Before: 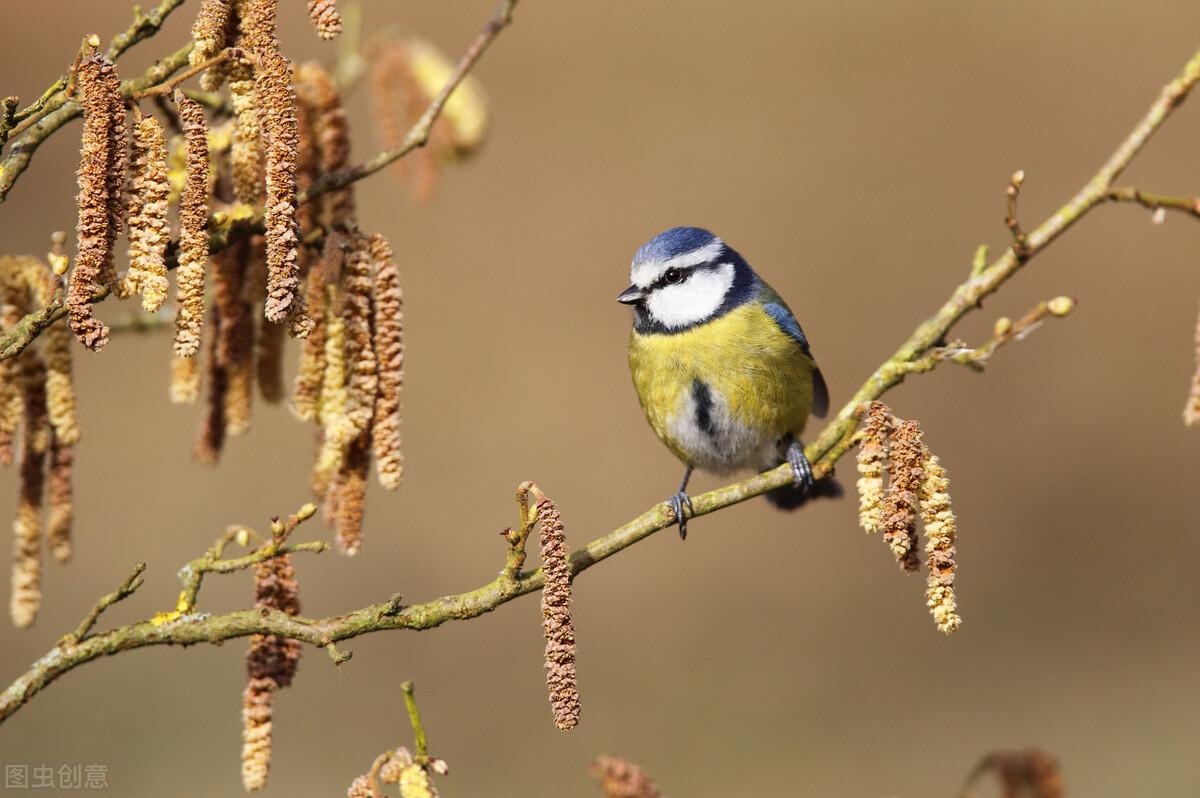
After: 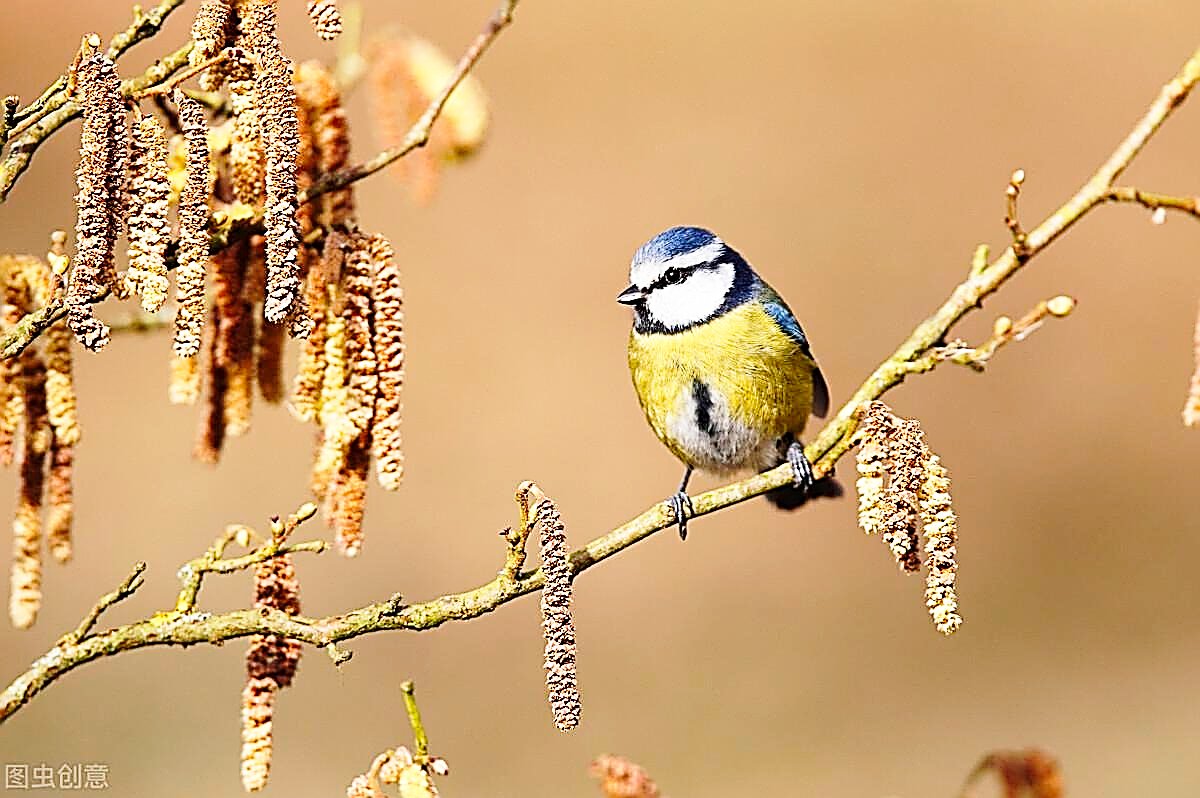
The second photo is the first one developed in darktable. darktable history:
base curve: curves: ch0 [(0, 0) (0.028, 0.03) (0.121, 0.232) (0.46, 0.748) (0.859, 0.968) (1, 1)], preserve colors none
sharpen: amount 1.998
